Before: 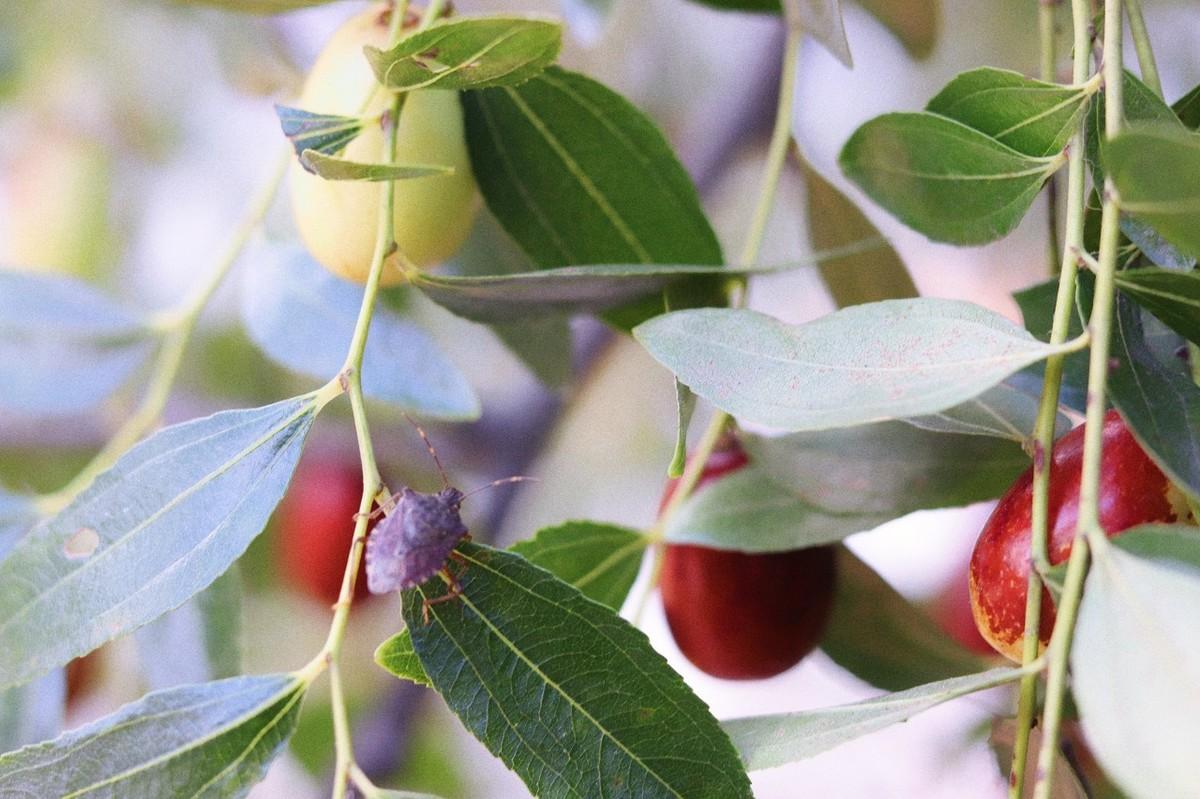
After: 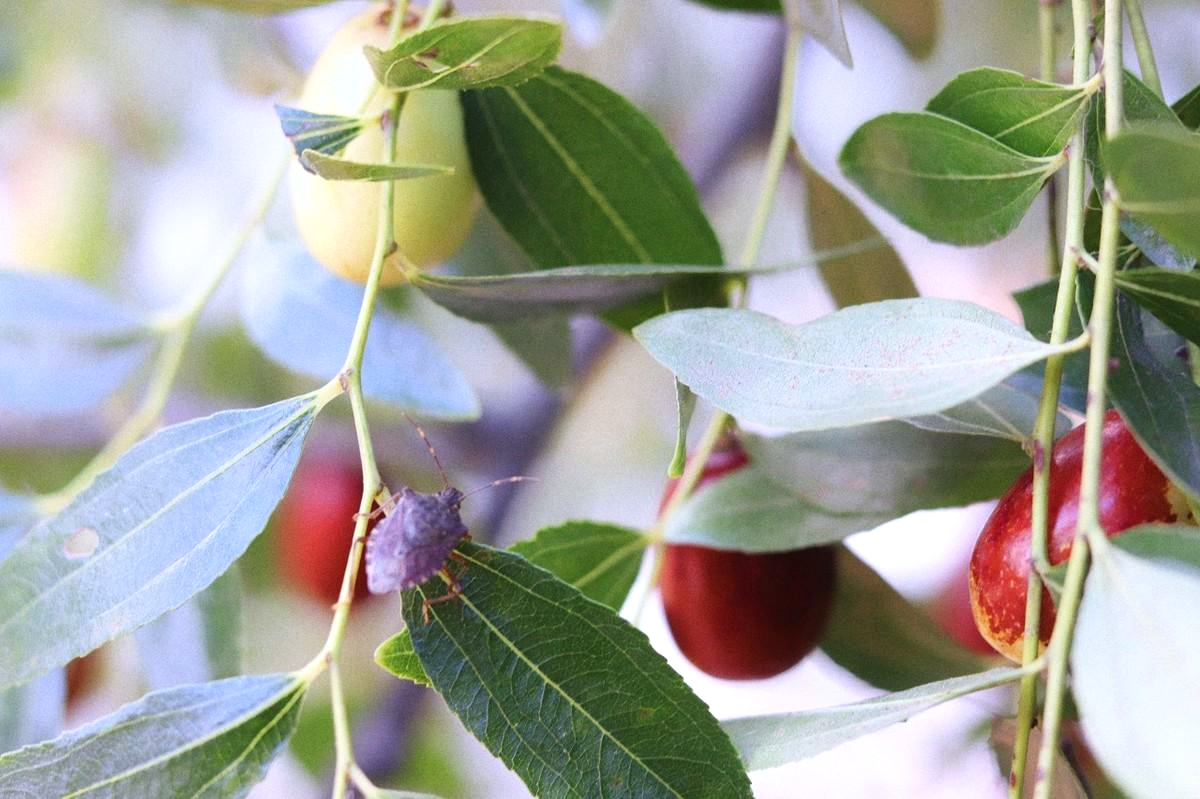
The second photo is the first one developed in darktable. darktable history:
exposure: exposure 0.2 EV, compensate highlight preservation false
white balance: red 0.974, blue 1.044
